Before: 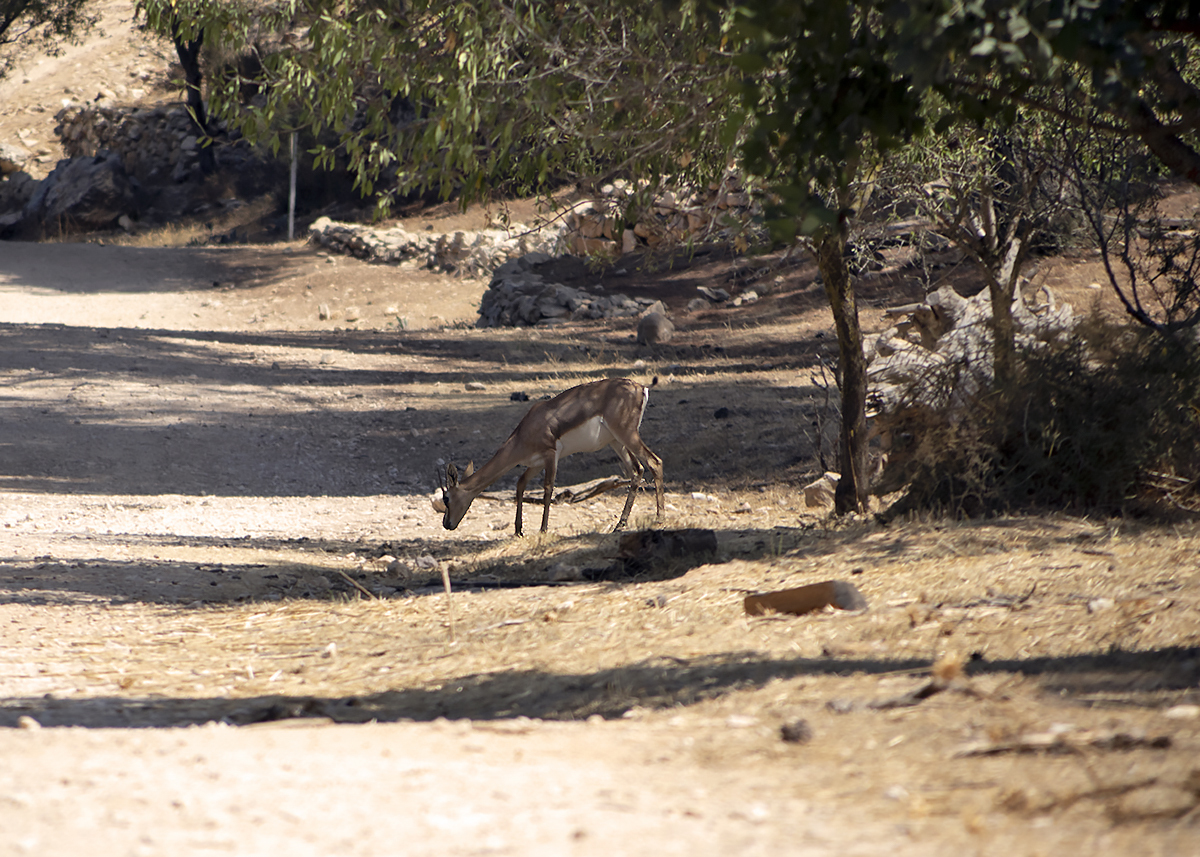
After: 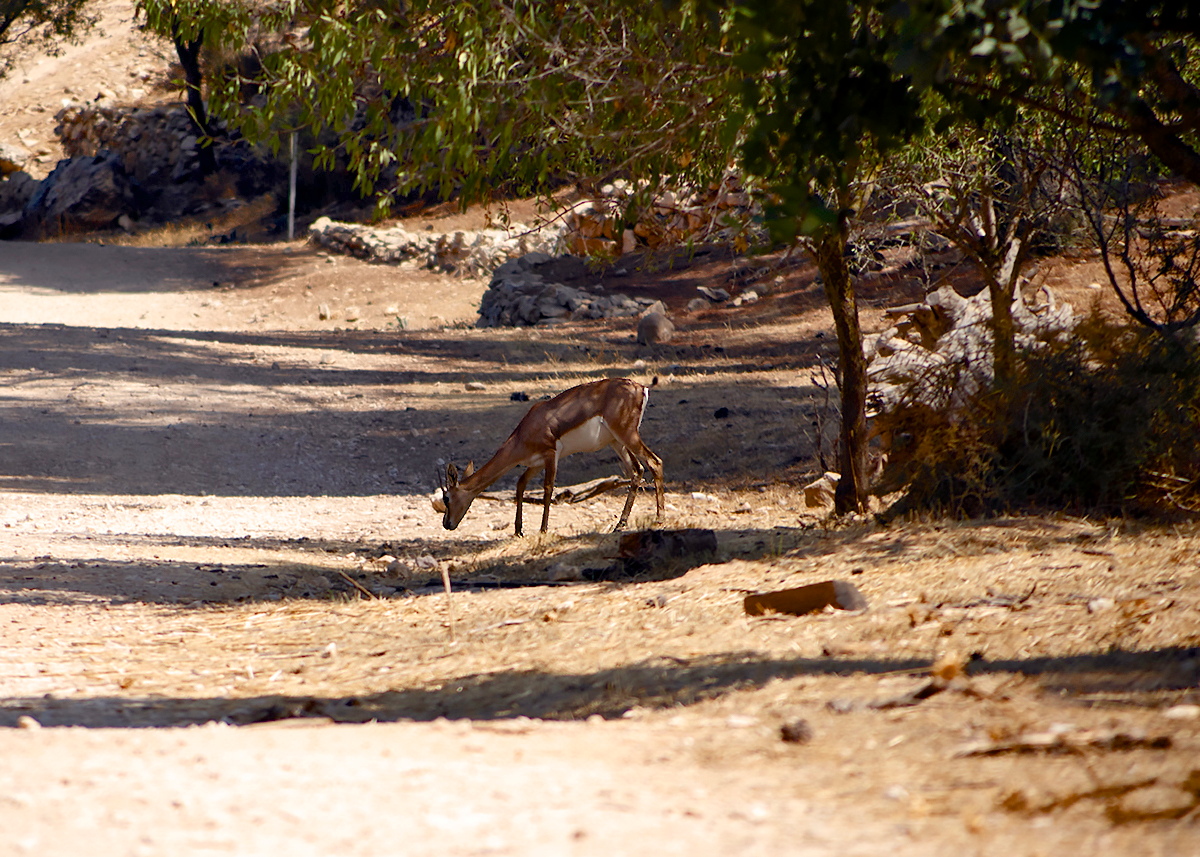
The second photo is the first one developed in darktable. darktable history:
color balance rgb: power › chroma 0.26%, power › hue 60.76°, perceptual saturation grading › global saturation 20%, perceptual saturation grading › highlights -25.462%, perceptual saturation grading › shadows 50.377%, saturation formula JzAzBz (2021)
